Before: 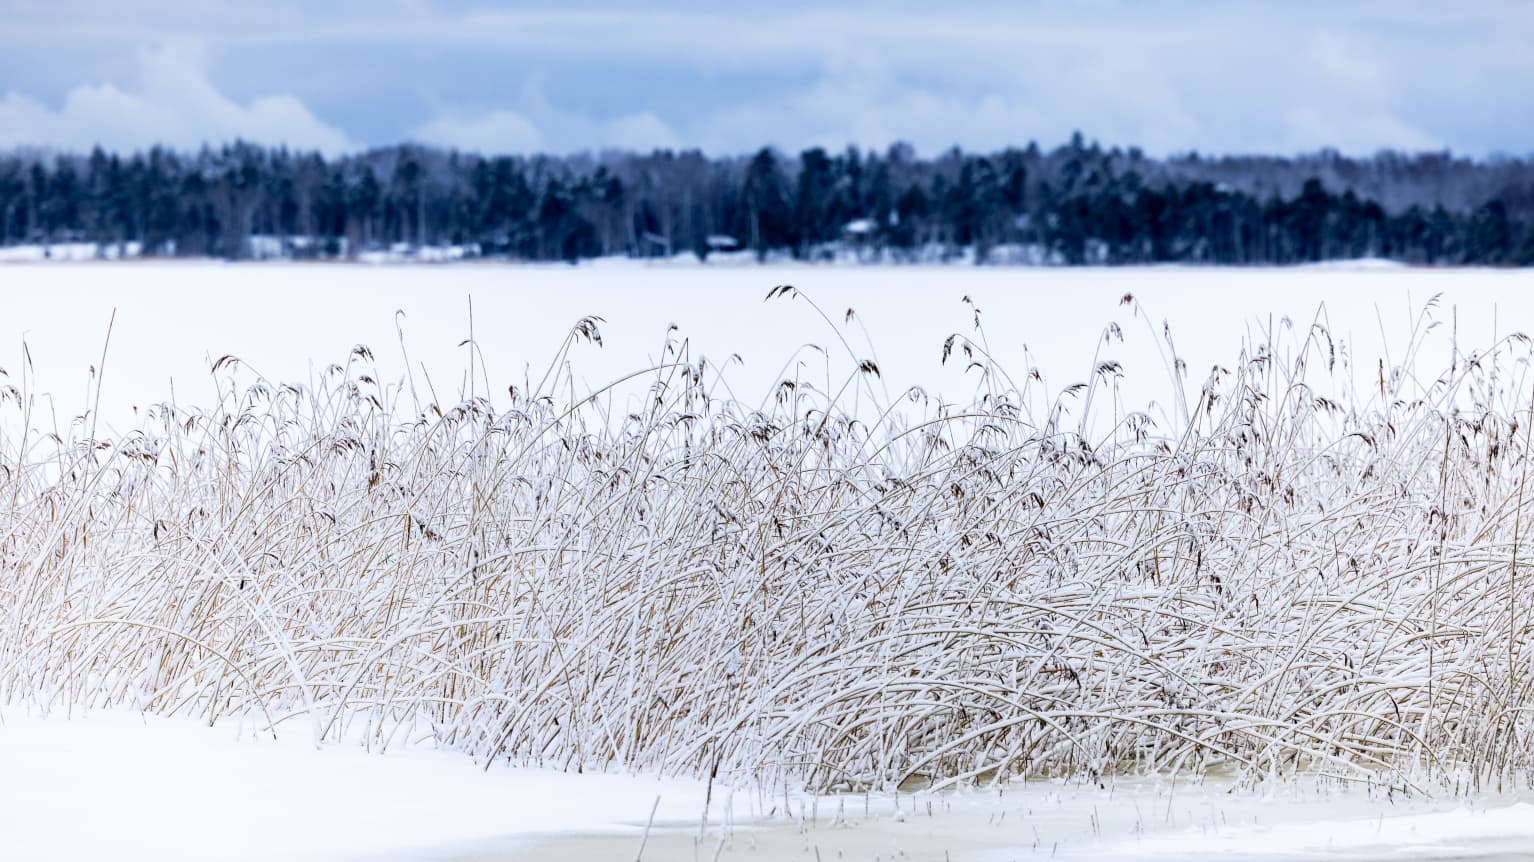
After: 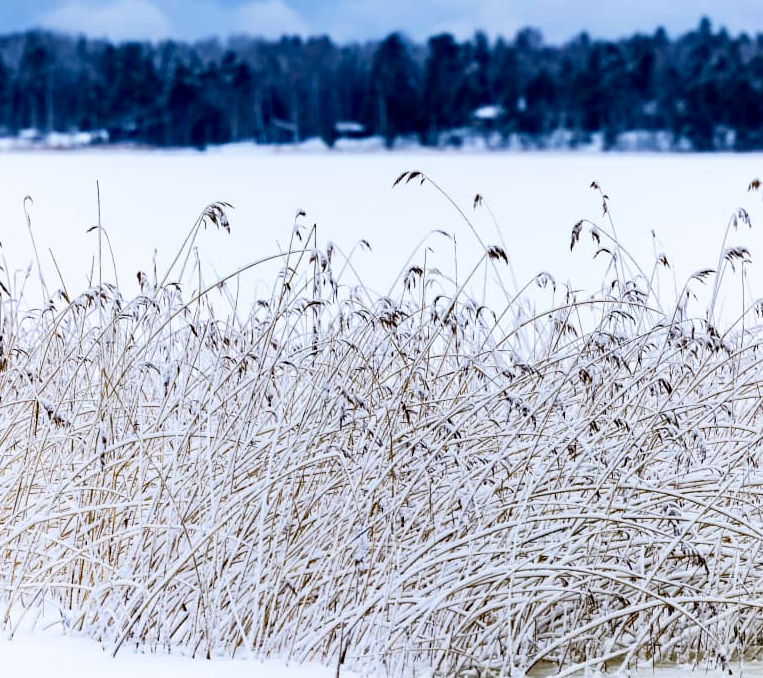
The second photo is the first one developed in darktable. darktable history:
haze removal: compatibility mode true, adaptive false
crop and rotate: angle 0.015°, left 24.26%, top 13.22%, right 25.955%, bottom 7.981%
contrast brightness saturation: contrast 0.13, brightness -0.059, saturation 0.165
